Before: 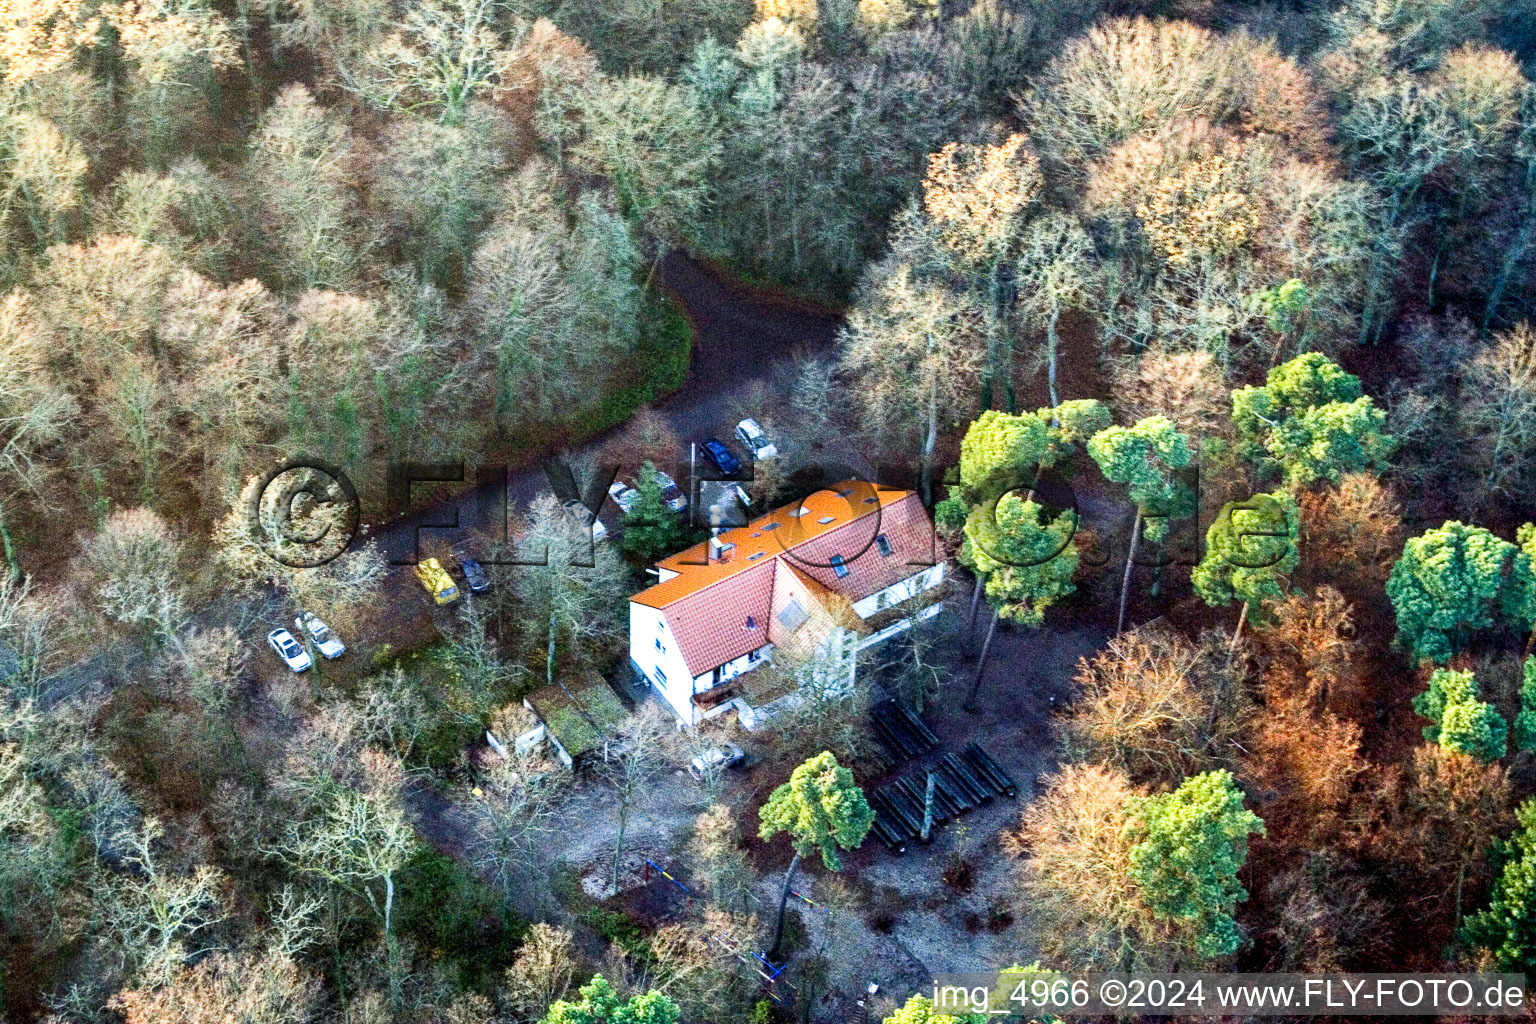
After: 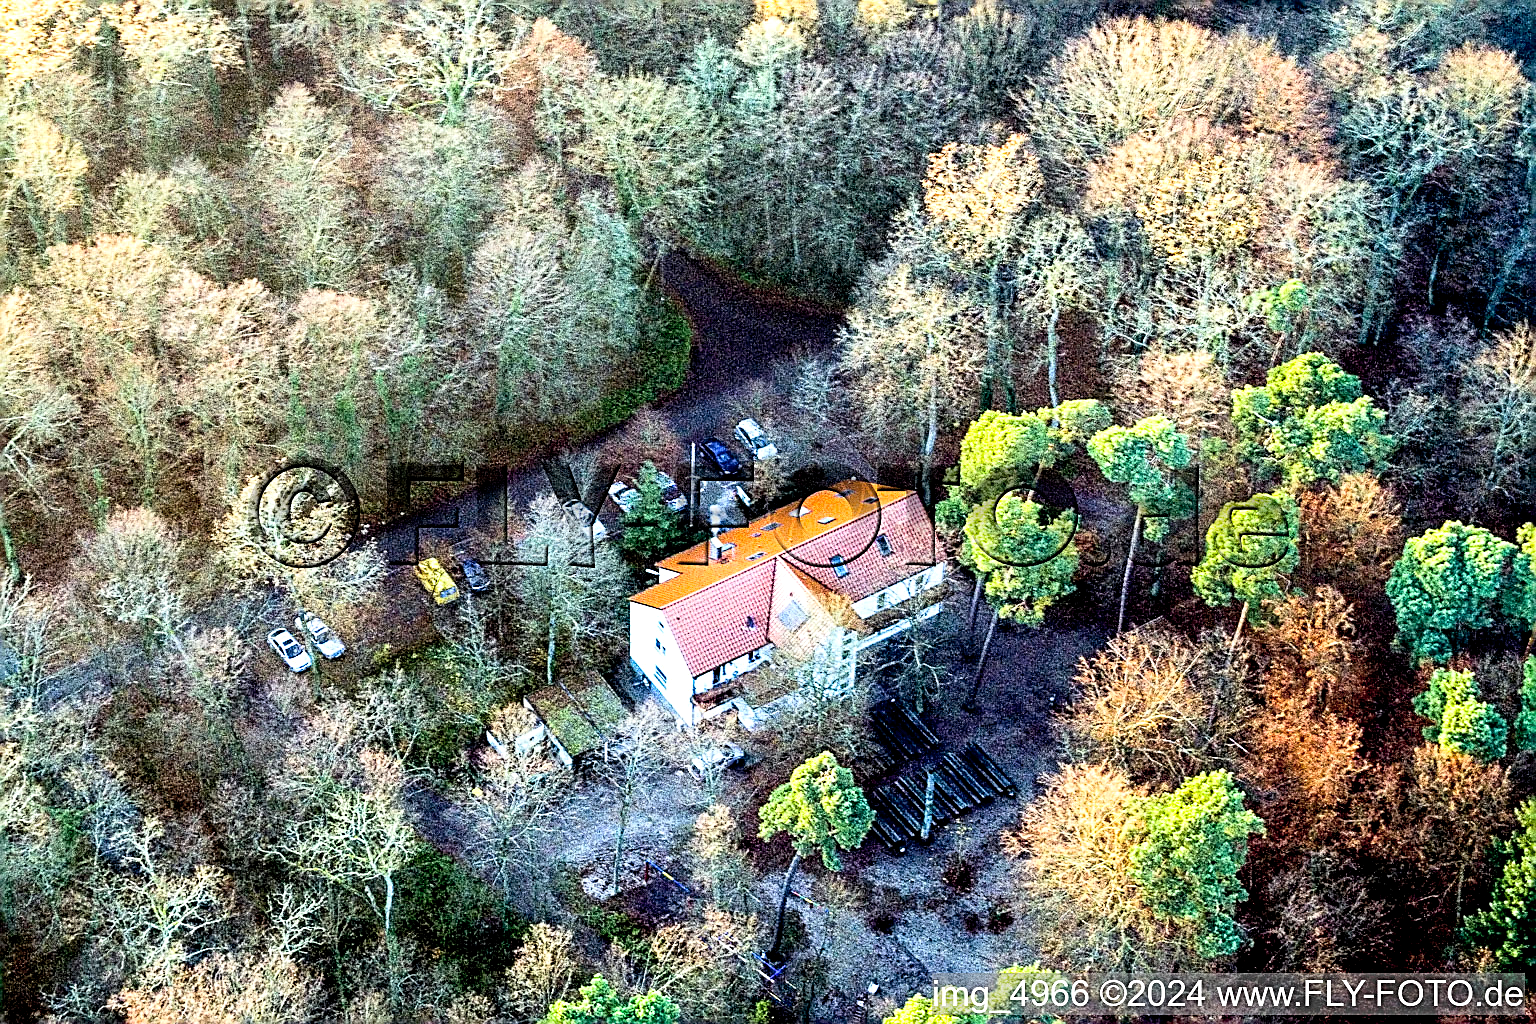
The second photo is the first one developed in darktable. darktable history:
tone curve: curves: ch0 [(0, 0) (0.003, 0.004) (0.011, 0.015) (0.025, 0.033) (0.044, 0.058) (0.069, 0.091) (0.1, 0.131) (0.136, 0.178) (0.177, 0.232) (0.224, 0.294) (0.277, 0.362) (0.335, 0.434) (0.399, 0.512) (0.468, 0.582) (0.543, 0.646) (0.623, 0.713) (0.709, 0.783) (0.801, 0.876) (0.898, 0.938) (1, 1)], color space Lab, independent channels, preserve colors none
contrast equalizer: octaves 7, y [[0.514, 0.573, 0.581, 0.508, 0.5, 0.5], [0.5 ×6], [0.5 ×6], [0 ×6], [0 ×6]], mix -0.304
sharpen: amount 0.997
exposure: black level correction 0.01, compensate highlight preservation false
color balance rgb: power › hue 210.98°, perceptual saturation grading › global saturation 0.044%, perceptual brilliance grading › highlights 13.607%, perceptual brilliance grading › mid-tones 7.579%, perceptual brilliance grading › shadows -17.506%, global vibrance 1.398%, saturation formula JzAzBz (2021)
contrast brightness saturation: saturation 0.096
